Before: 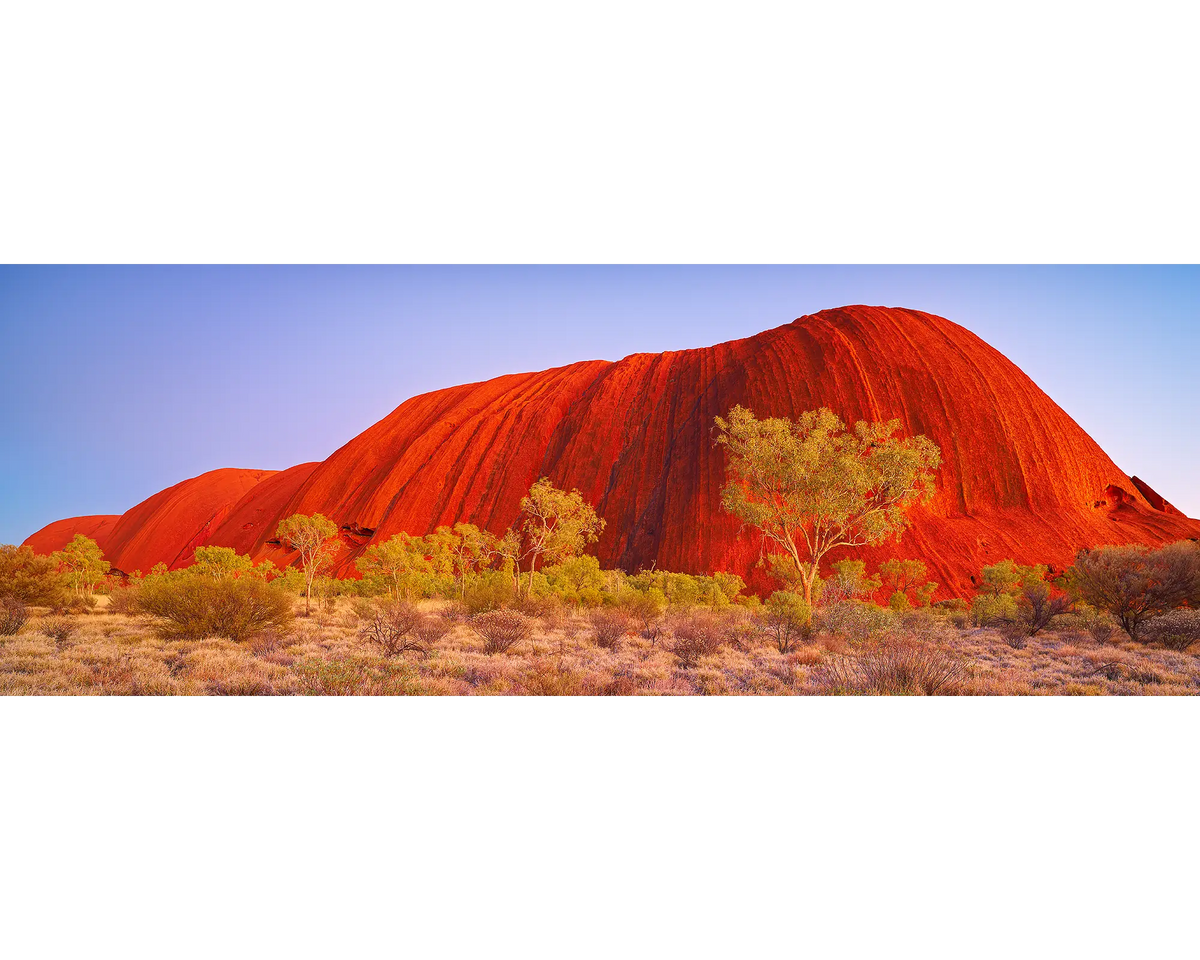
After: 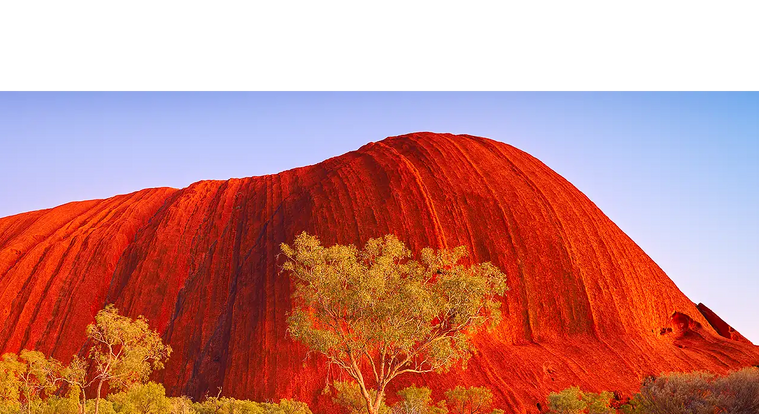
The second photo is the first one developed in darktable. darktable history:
crop: left 36.202%, top 18.032%, right 0.488%, bottom 38.759%
contrast brightness saturation: contrast 0.104, brightness 0.014, saturation 0.022
